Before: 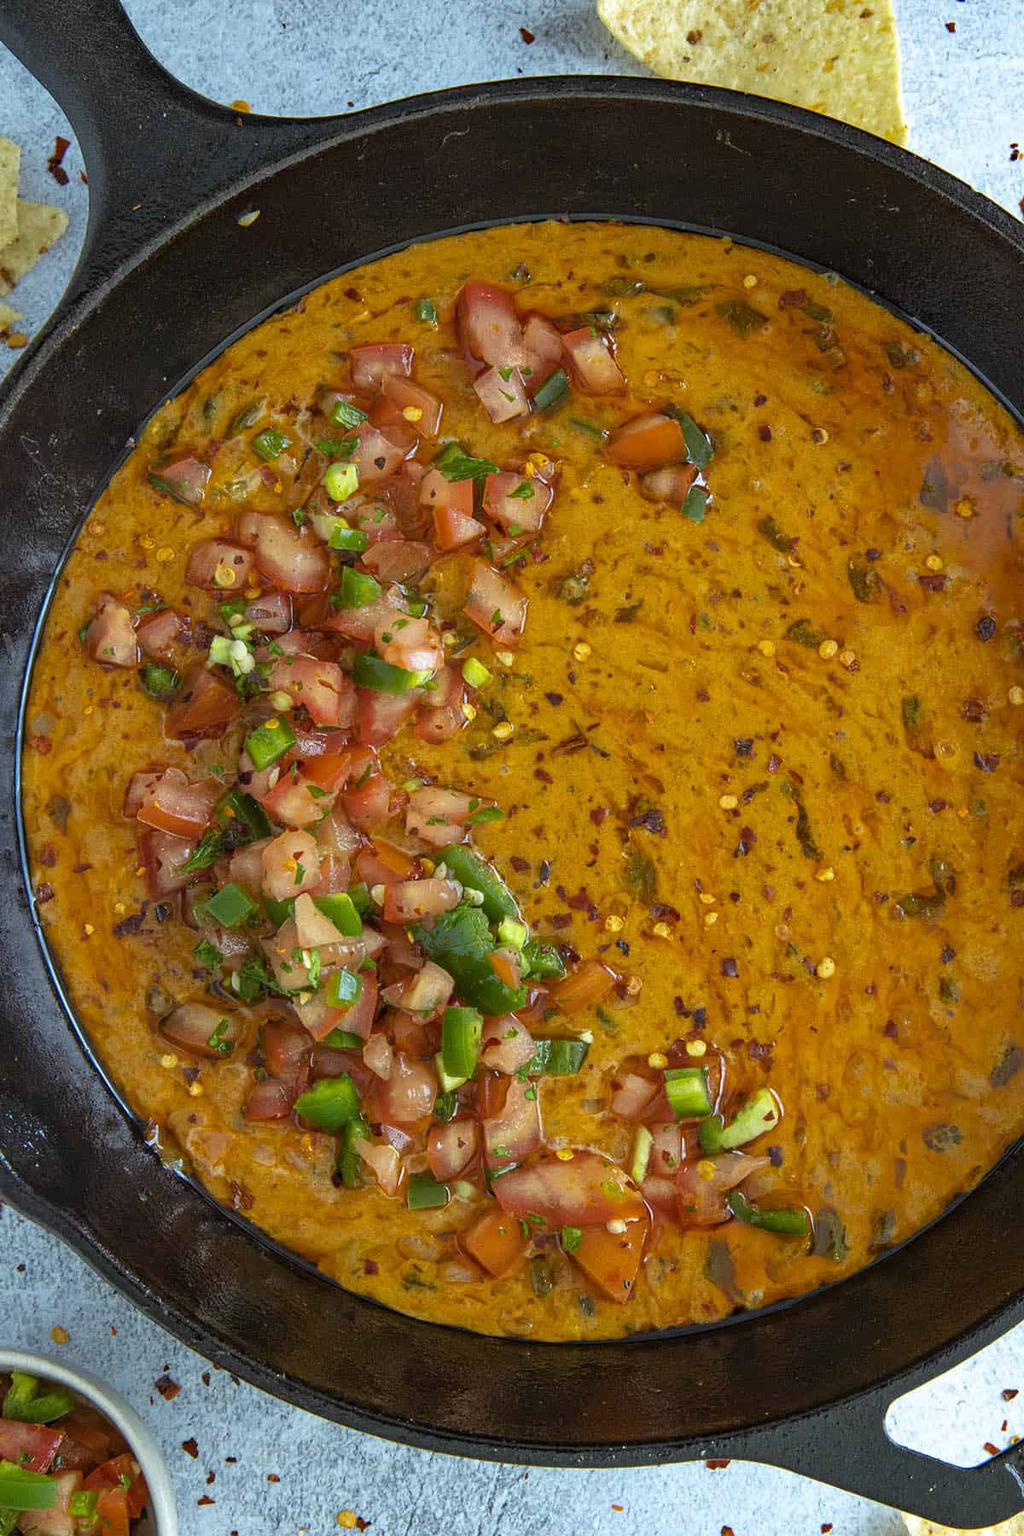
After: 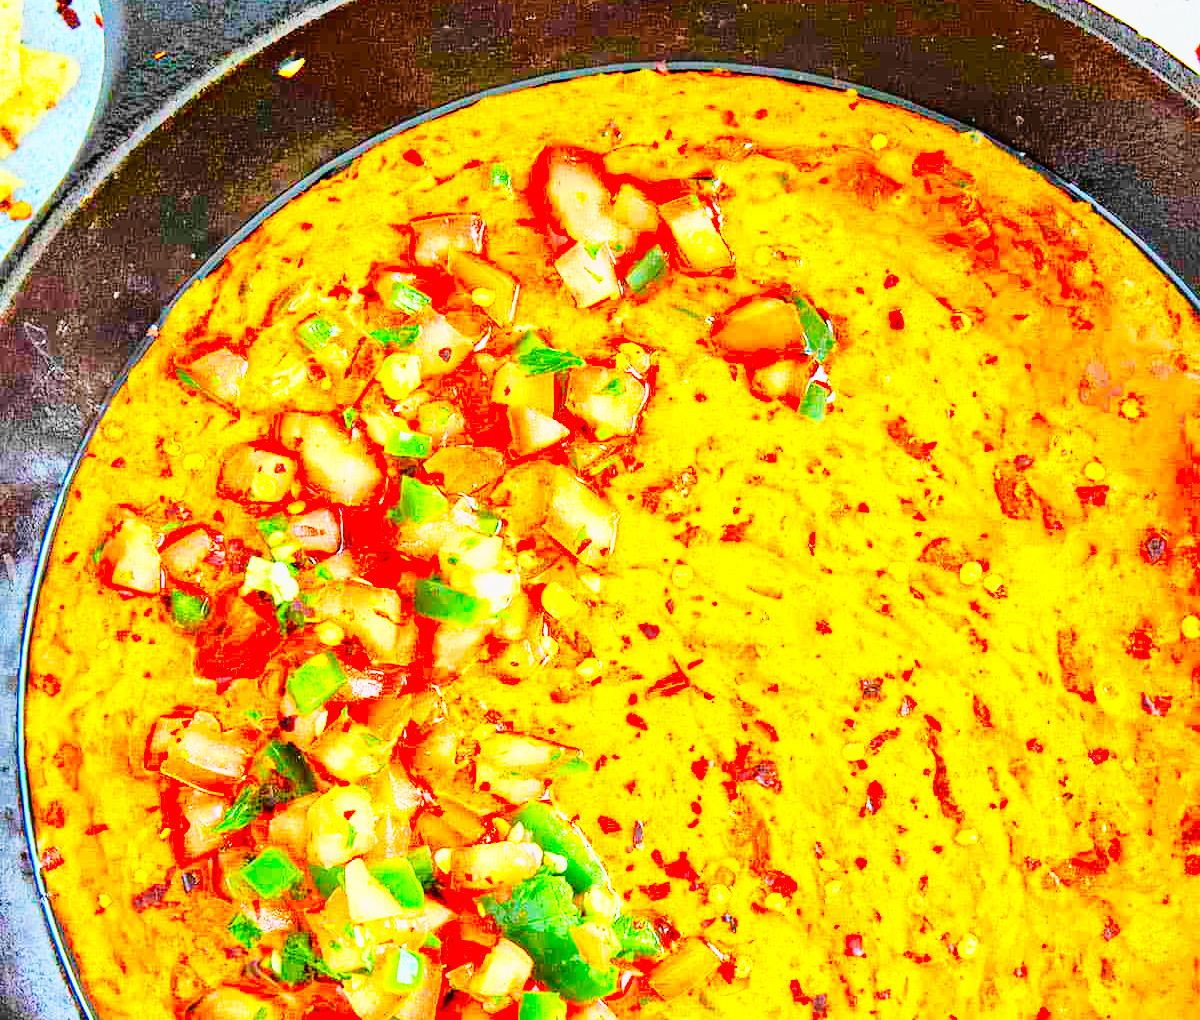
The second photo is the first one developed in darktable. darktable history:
exposure: exposure 0.405 EV, compensate highlight preservation false
shadows and highlights: shadows -20.56, white point adjustment -1.96, highlights -35.1, highlights color adjustment 89.48%
tone equalizer: -8 EV 1.02 EV, -7 EV 1.04 EV, -6 EV 1.04 EV, -5 EV 1.02 EV, -4 EV 1.04 EV, -3 EV 0.752 EV, -2 EV 0.488 EV, -1 EV 0.244 EV
crop and rotate: top 10.461%, bottom 32.847%
color zones: curves: ch0 [(0.224, 0.526) (0.75, 0.5)]; ch1 [(0.055, 0.526) (0.224, 0.761) (0.377, 0.526) (0.75, 0.5)]
contrast brightness saturation: contrast 0.196, brightness 0.165, saturation 0.229
base curve: curves: ch0 [(0, 0) (0.007, 0.004) (0.027, 0.03) (0.046, 0.07) (0.207, 0.54) (0.442, 0.872) (0.673, 0.972) (1, 1)], preserve colors none
